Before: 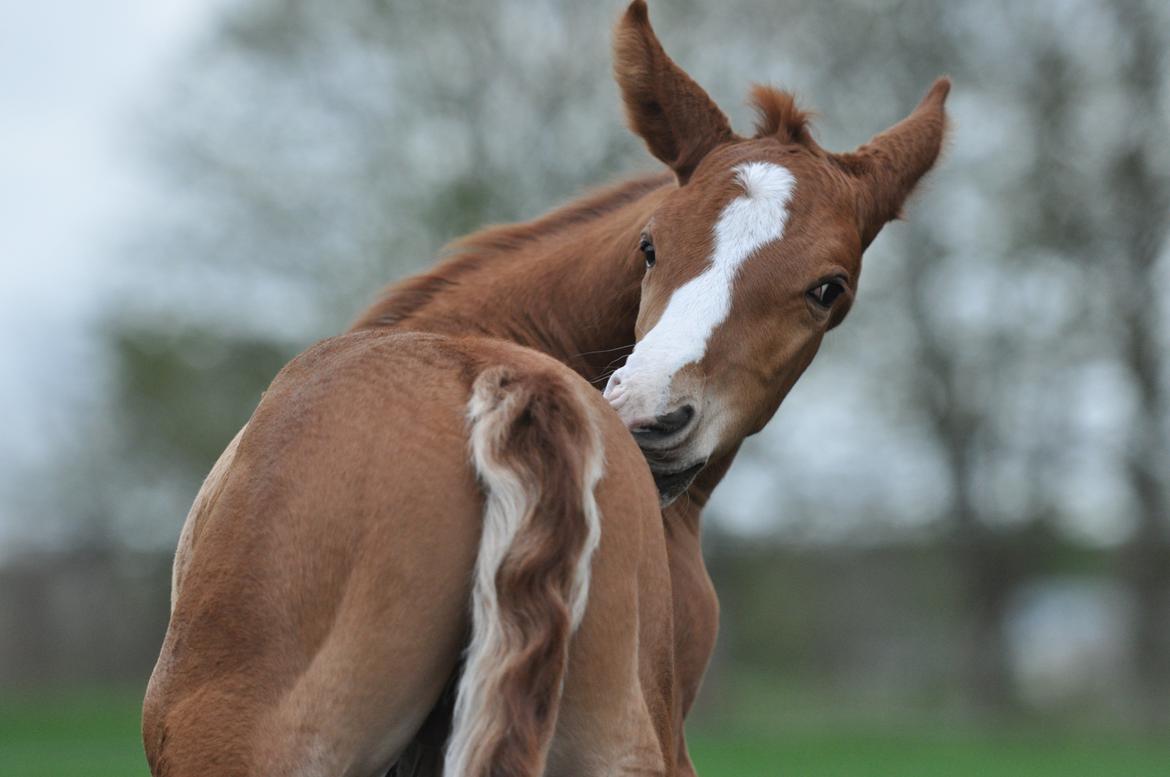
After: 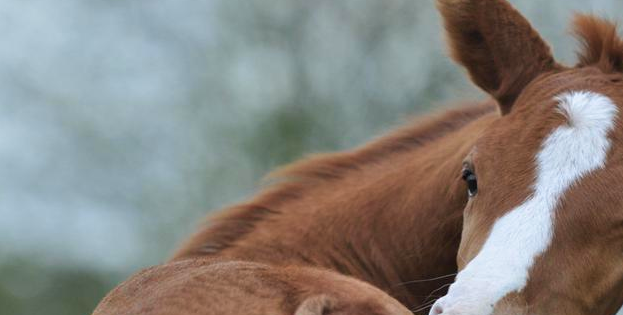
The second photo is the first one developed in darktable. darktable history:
crop: left 15.27%, top 9.196%, right 30.923%, bottom 49.136%
exposure: compensate highlight preservation false
velvia: on, module defaults
